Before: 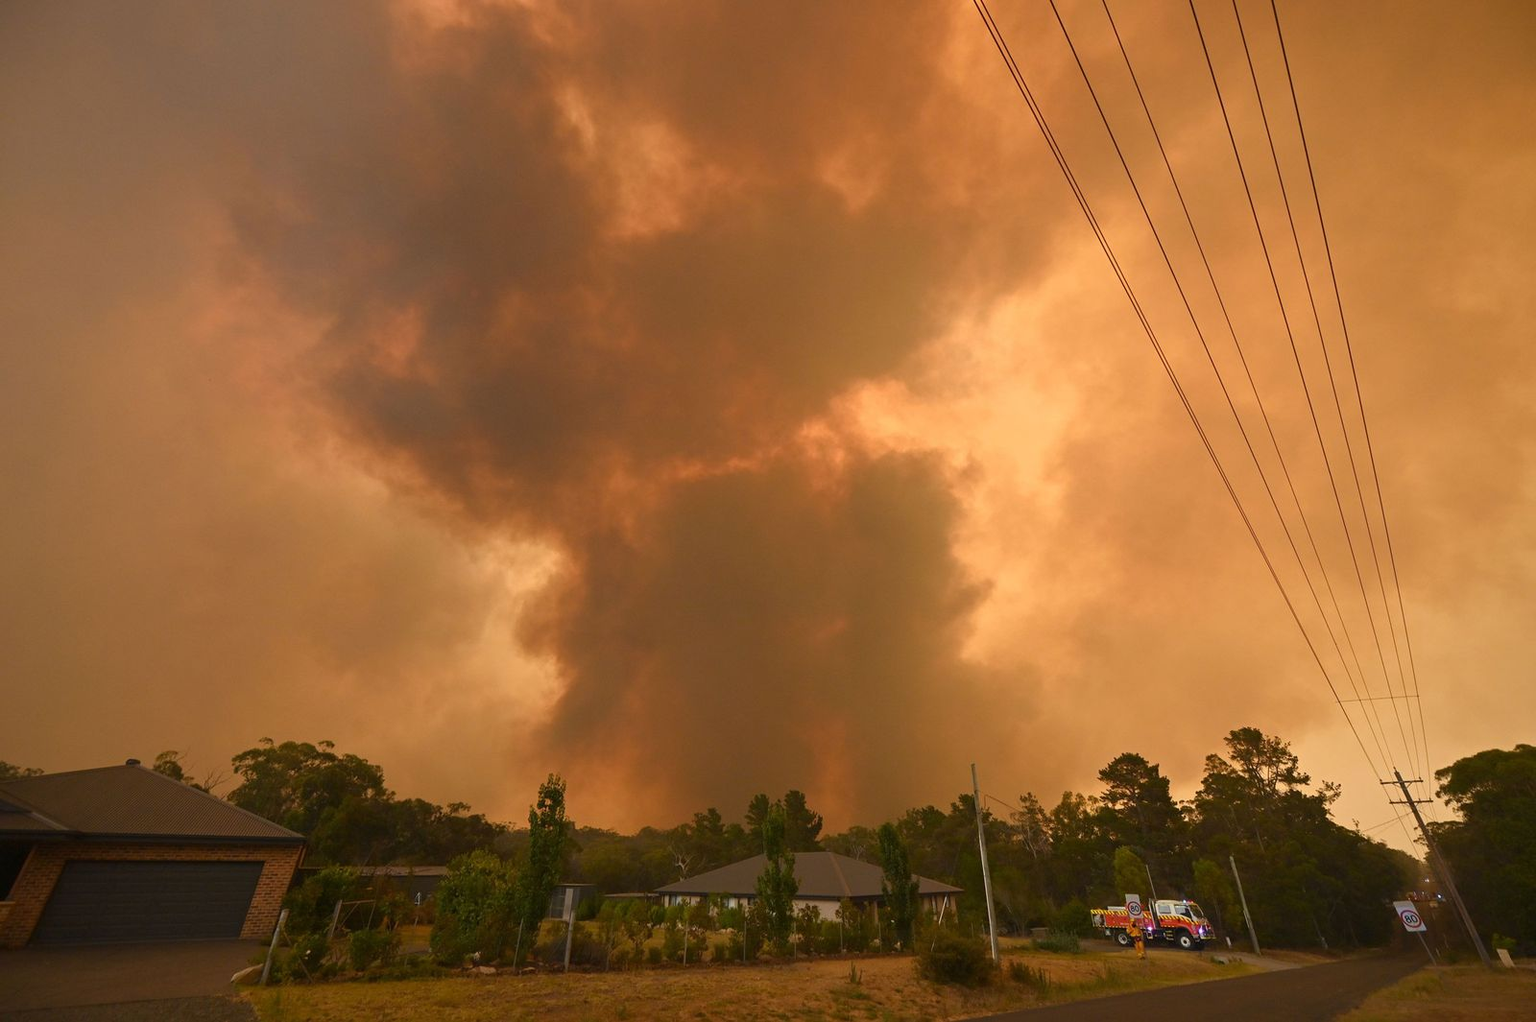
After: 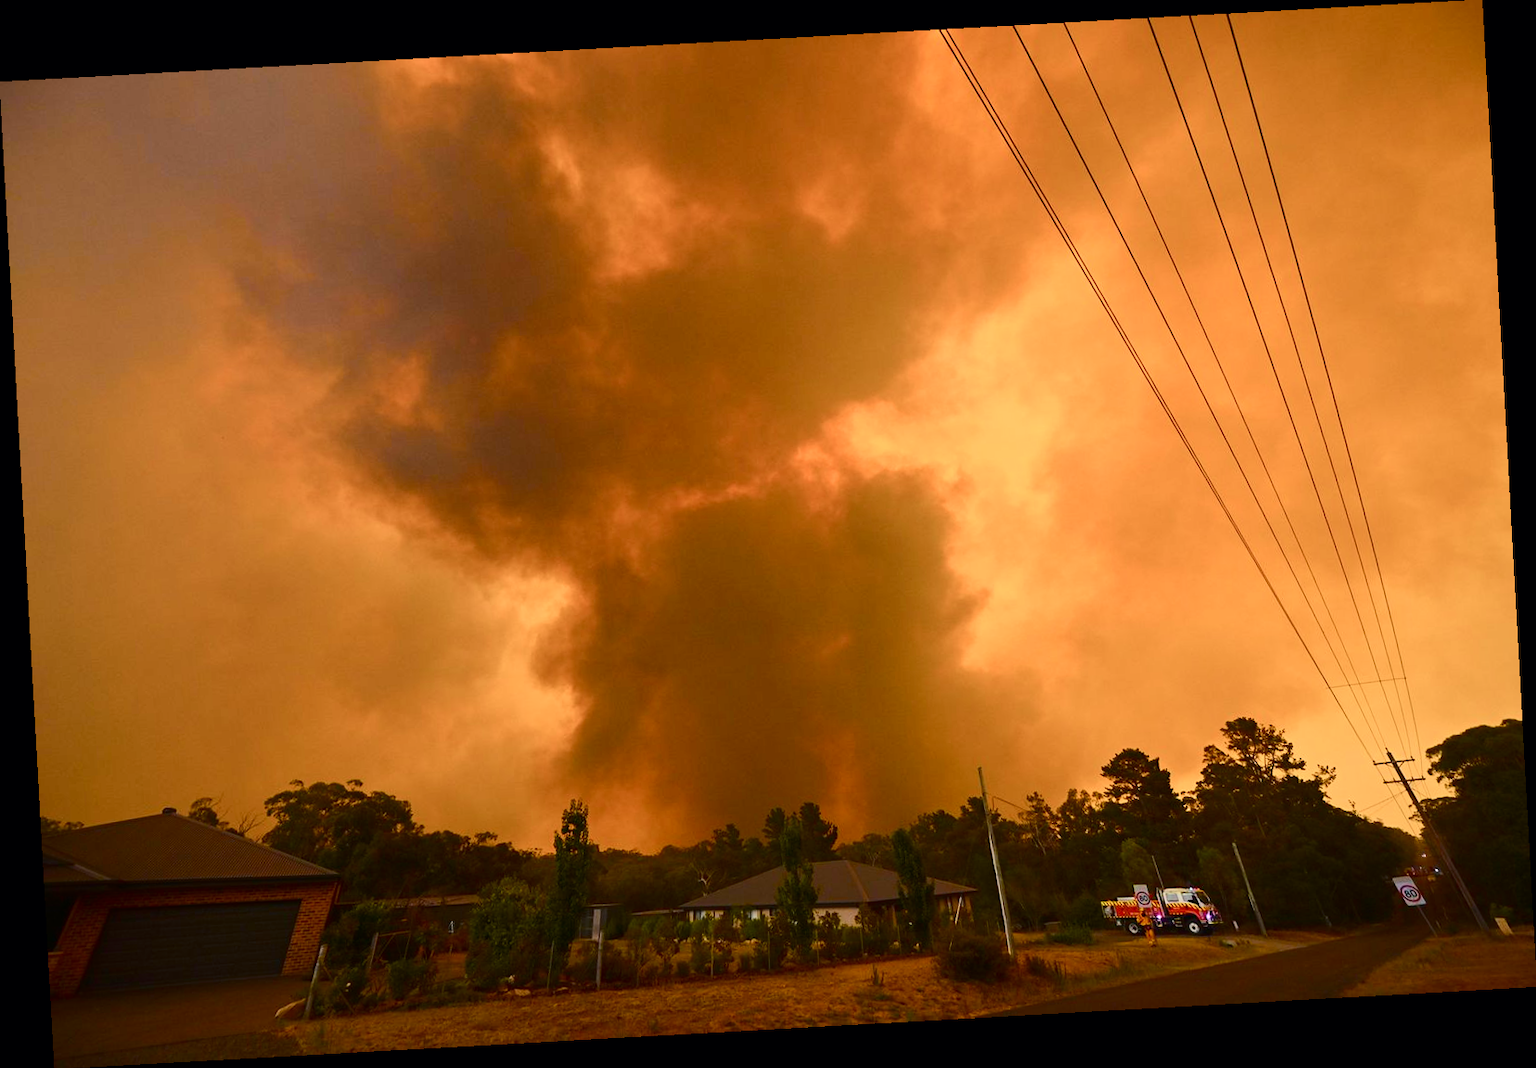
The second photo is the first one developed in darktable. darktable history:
tone curve: curves: ch0 [(0, 0) (0.126, 0.061) (0.338, 0.285) (0.494, 0.518) (0.703, 0.762) (1, 1)]; ch1 [(0, 0) (0.364, 0.322) (0.443, 0.441) (0.5, 0.501) (0.55, 0.578) (1, 1)]; ch2 [(0, 0) (0.44, 0.424) (0.501, 0.499) (0.557, 0.564) (0.613, 0.682) (0.707, 0.746) (1, 1)], color space Lab, independent channels, preserve colors none
rotate and perspective: rotation -3.18°, automatic cropping off
